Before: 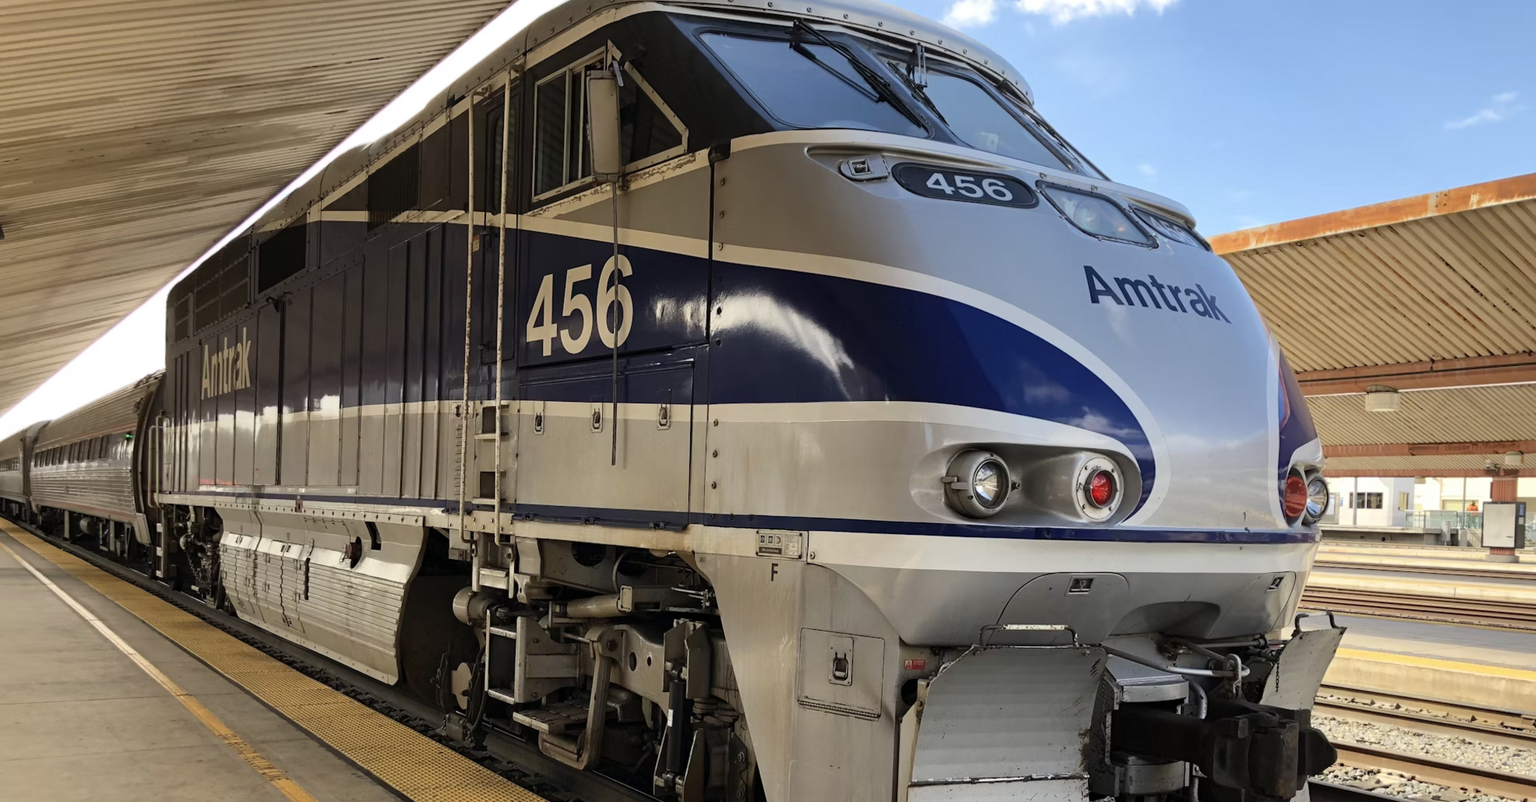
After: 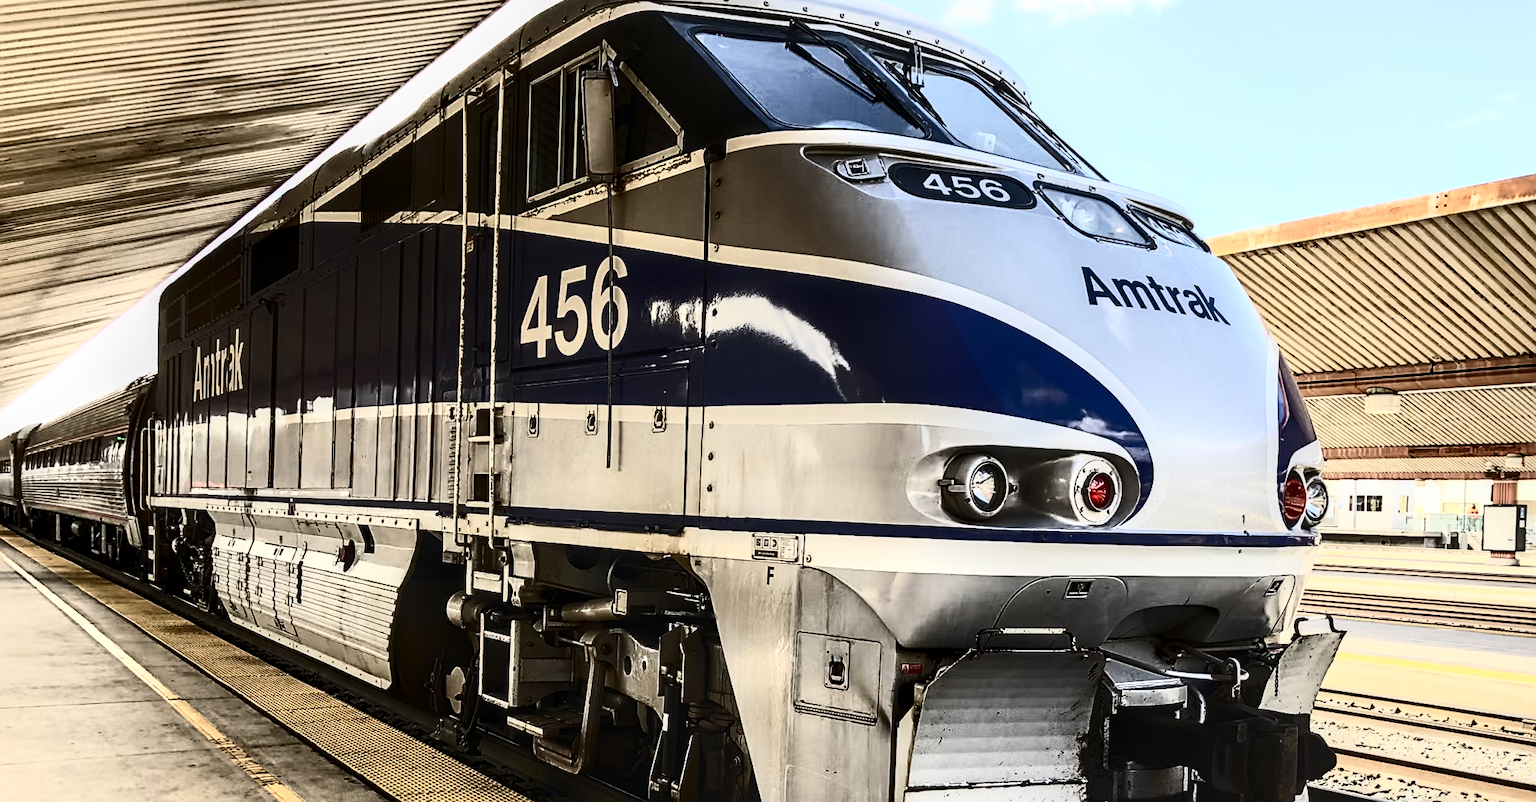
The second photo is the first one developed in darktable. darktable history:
crop and rotate: left 0.614%, top 0.179%, bottom 0.309%
contrast brightness saturation: contrast 0.93, brightness 0.2
sharpen: on, module defaults
local contrast: detail 142%
rotate and perspective: crop left 0, crop top 0
